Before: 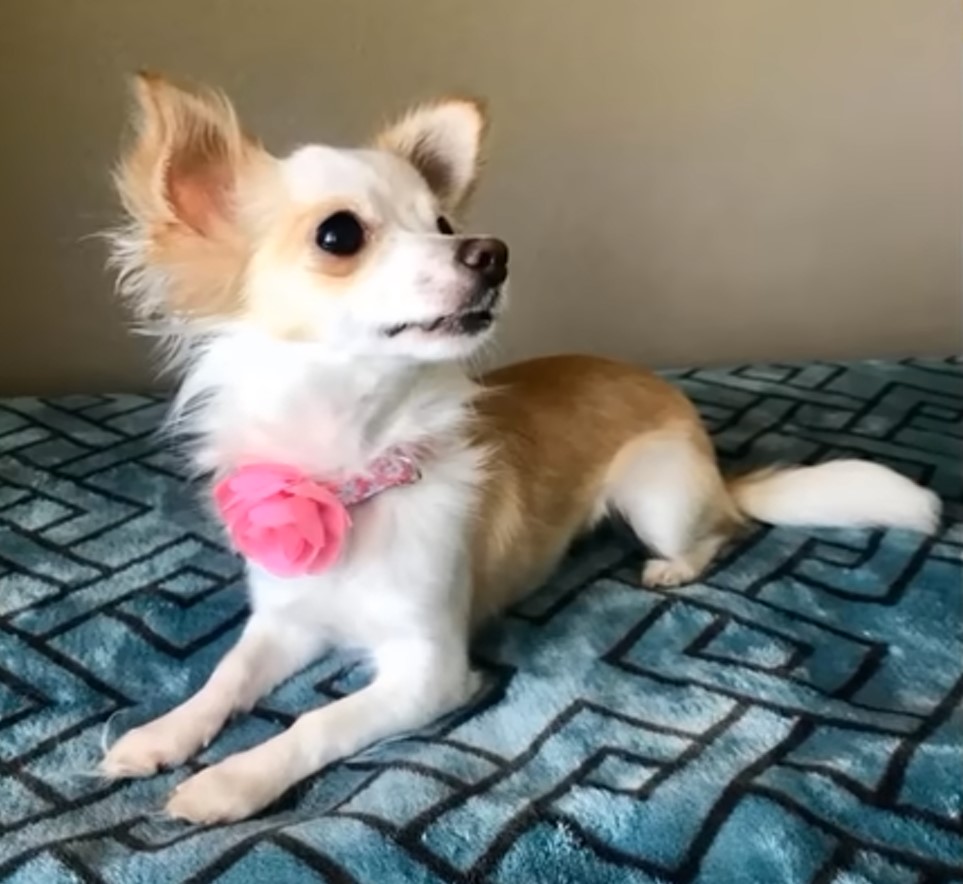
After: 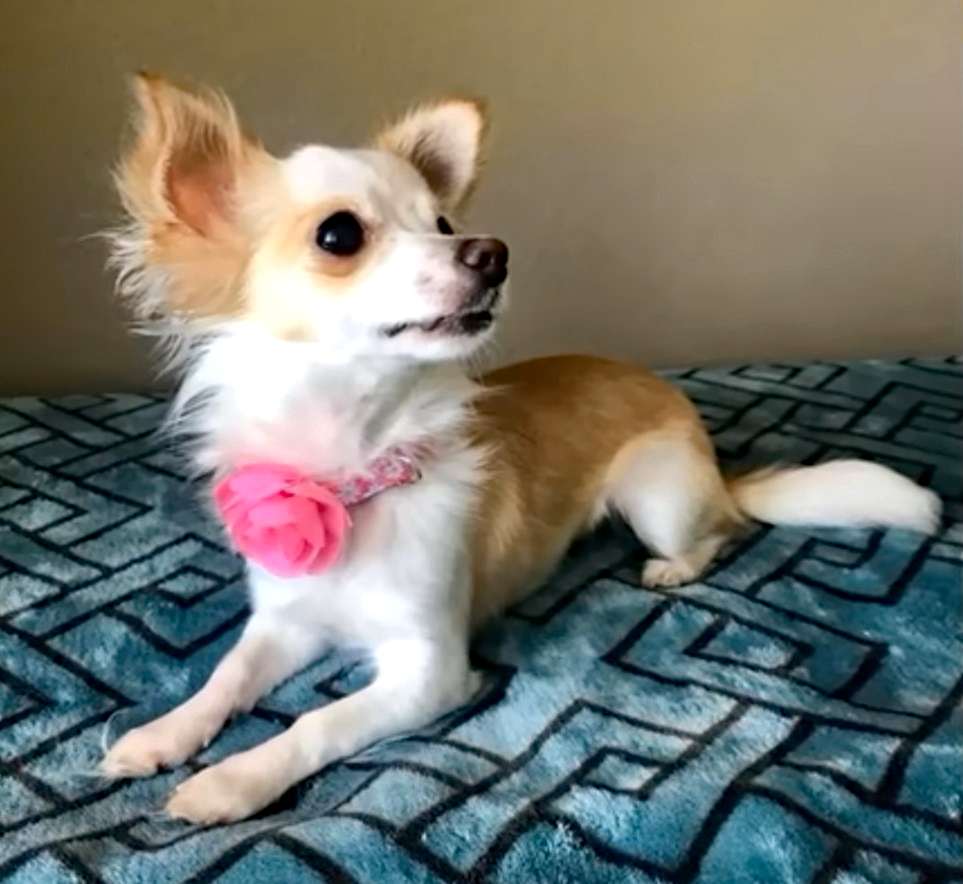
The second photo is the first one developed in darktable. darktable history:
haze removal: strength 0.277, distance 0.253, compatibility mode true, adaptive false
